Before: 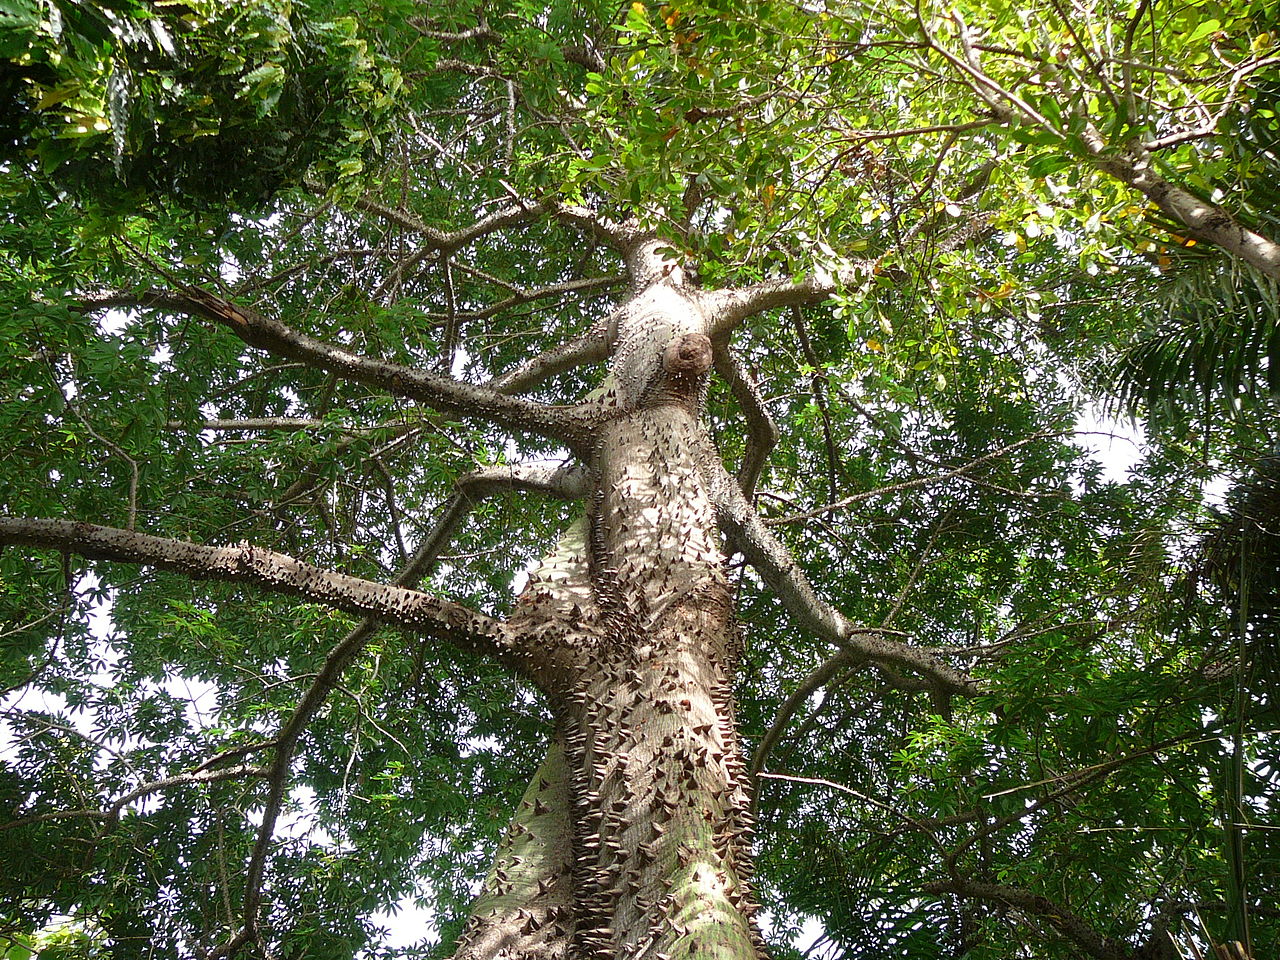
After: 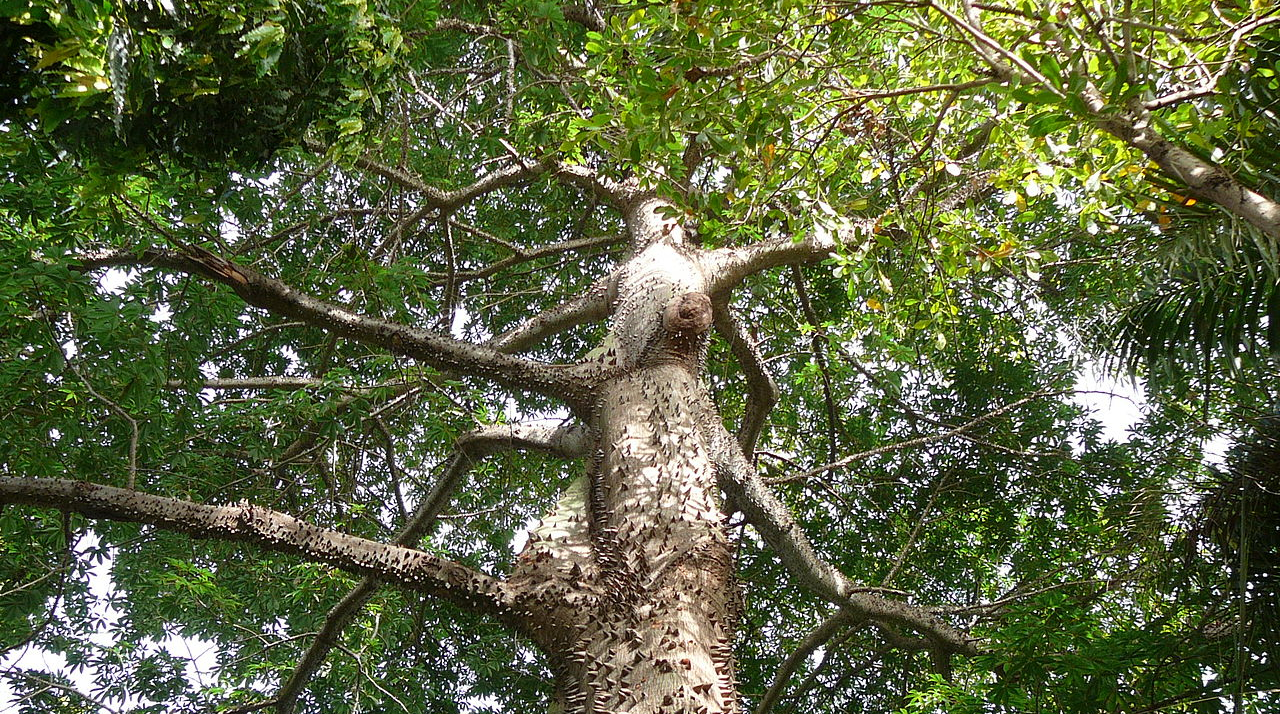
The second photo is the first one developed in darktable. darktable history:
crop: top 4.324%, bottom 21.199%
